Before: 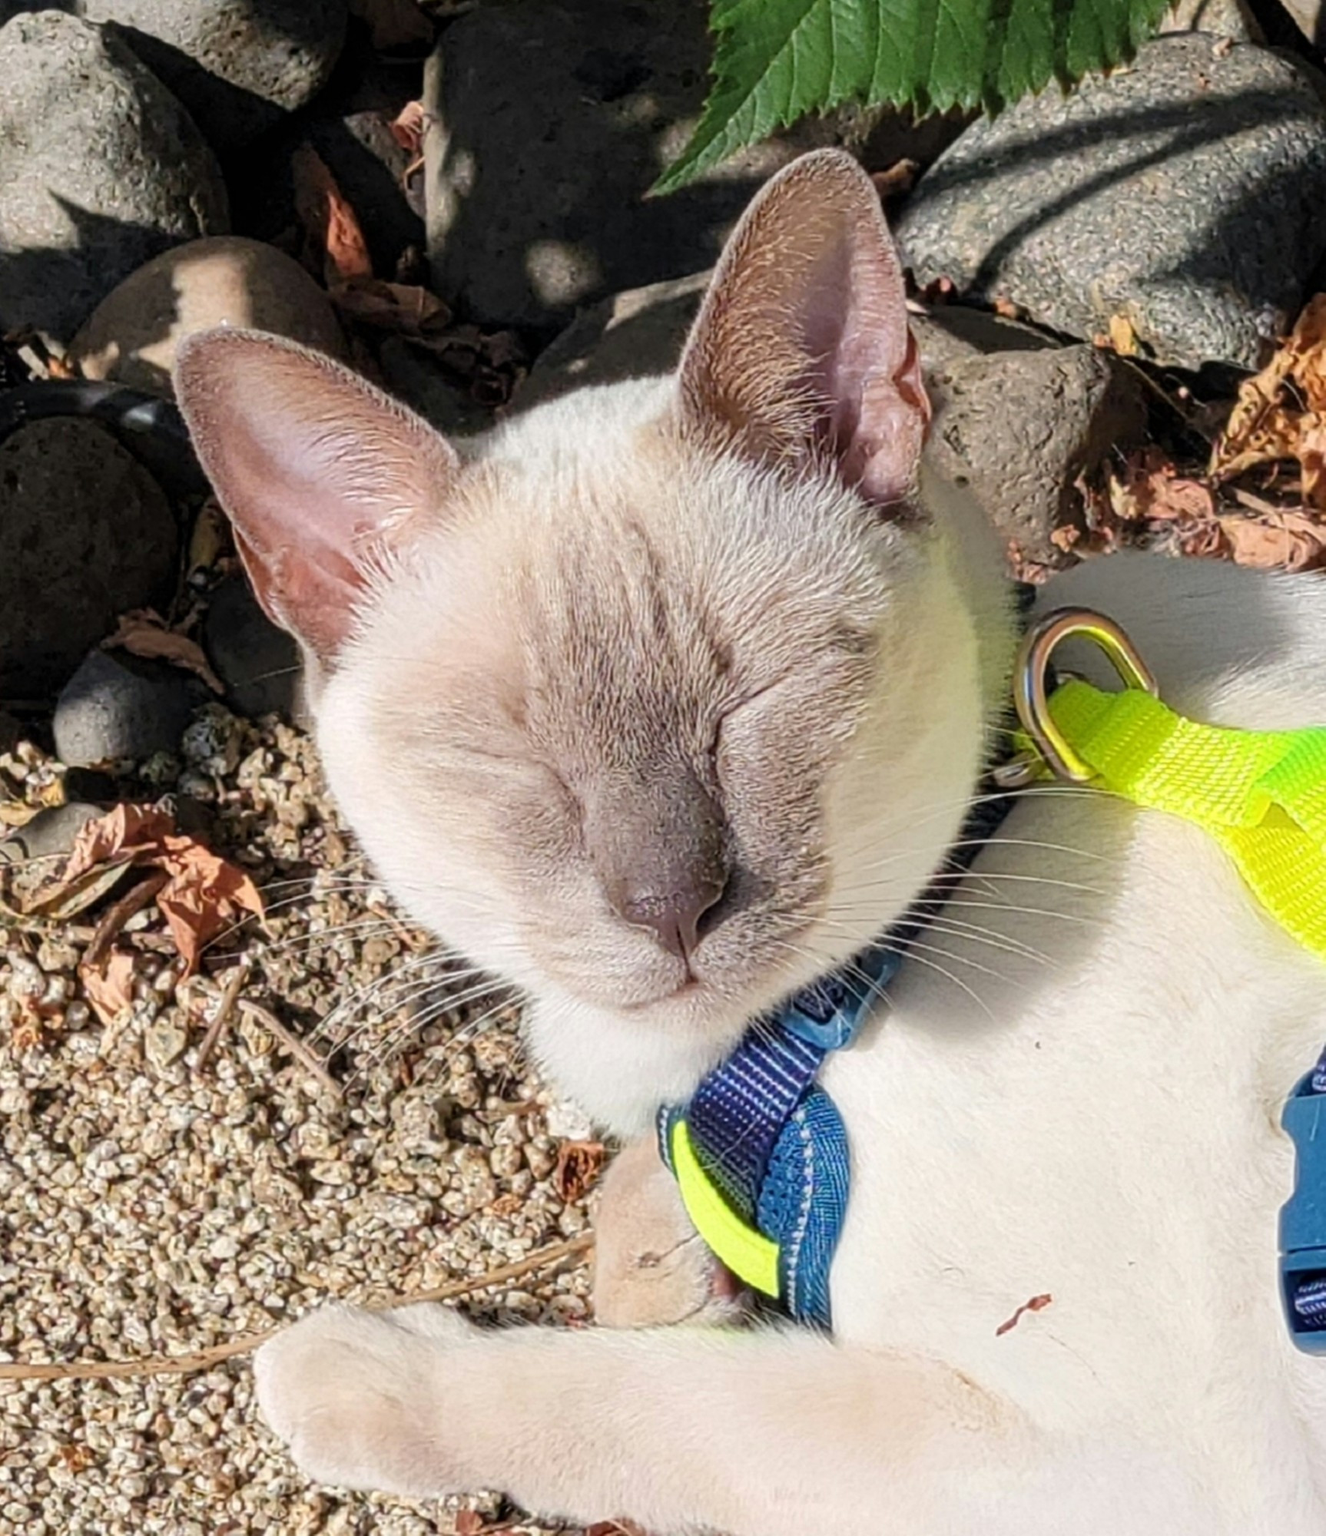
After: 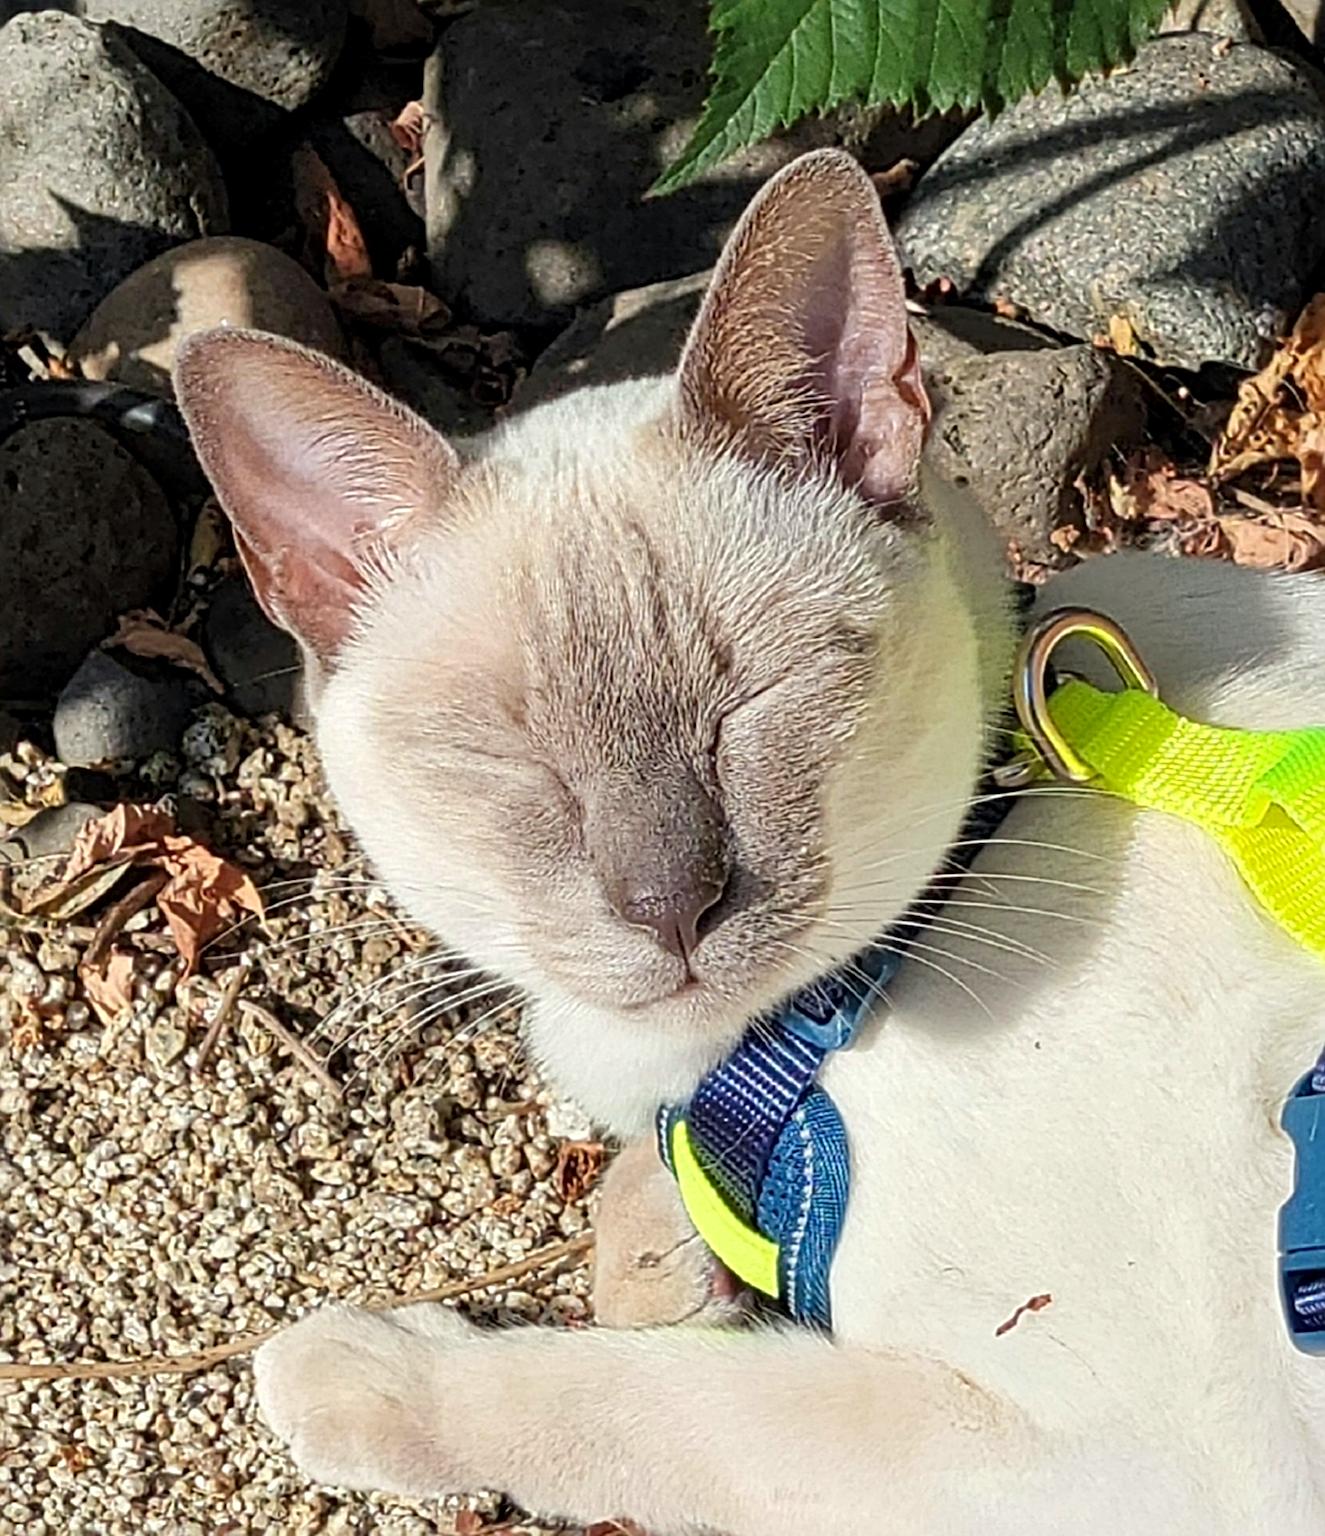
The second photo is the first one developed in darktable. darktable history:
local contrast: mode bilateral grid, contrast 19, coarseness 51, detail 119%, midtone range 0.2
color correction: highlights a* -2.6, highlights b* 2.52
sharpen: radius 4.928
